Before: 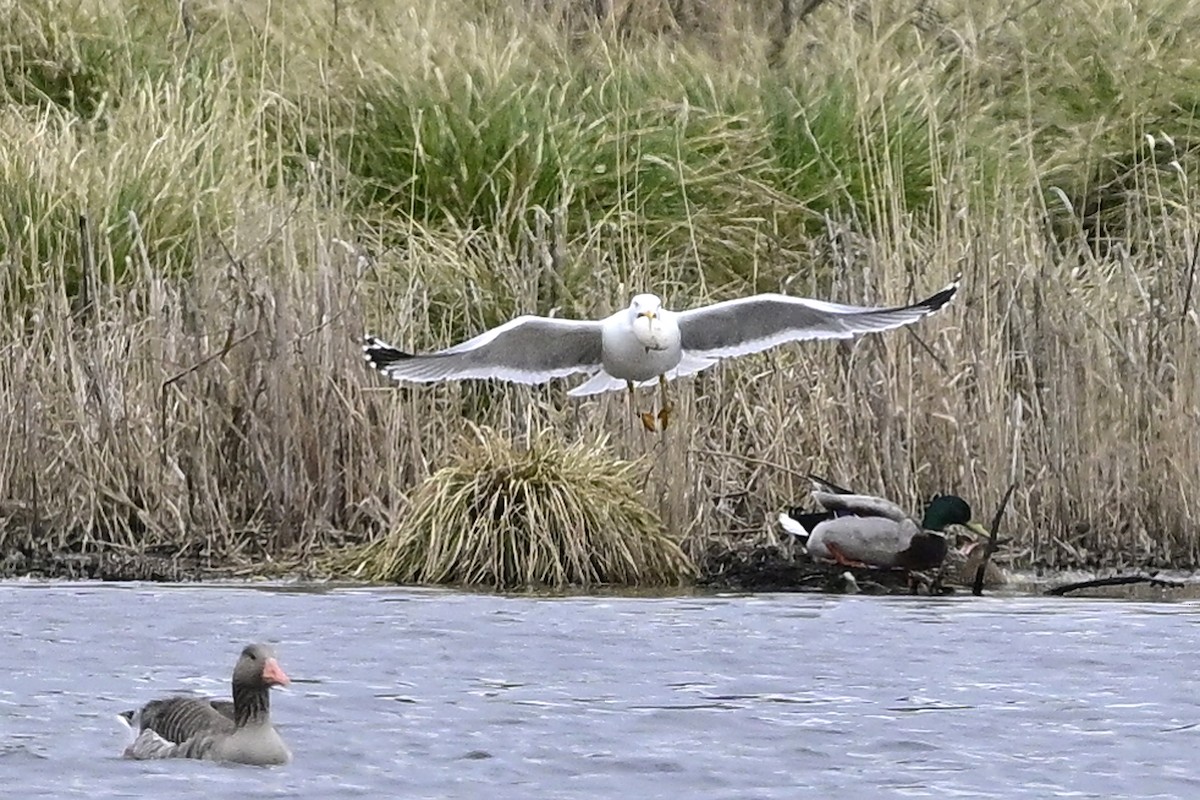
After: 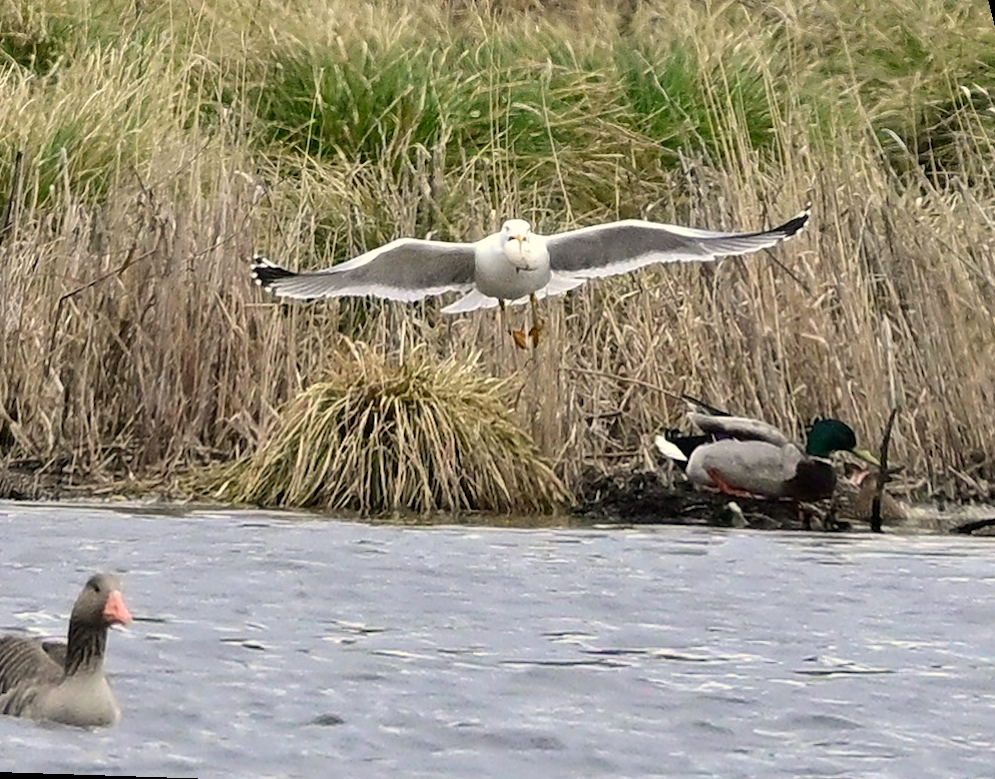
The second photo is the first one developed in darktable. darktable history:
rotate and perspective: rotation 0.72°, lens shift (vertical) -0.352, lens shift (horizontal) -0.051, crop left 0.152, crop right 0.859, crop top 0.019, crop bottom 0.964
white balance: red 1.029, blue 0.92
